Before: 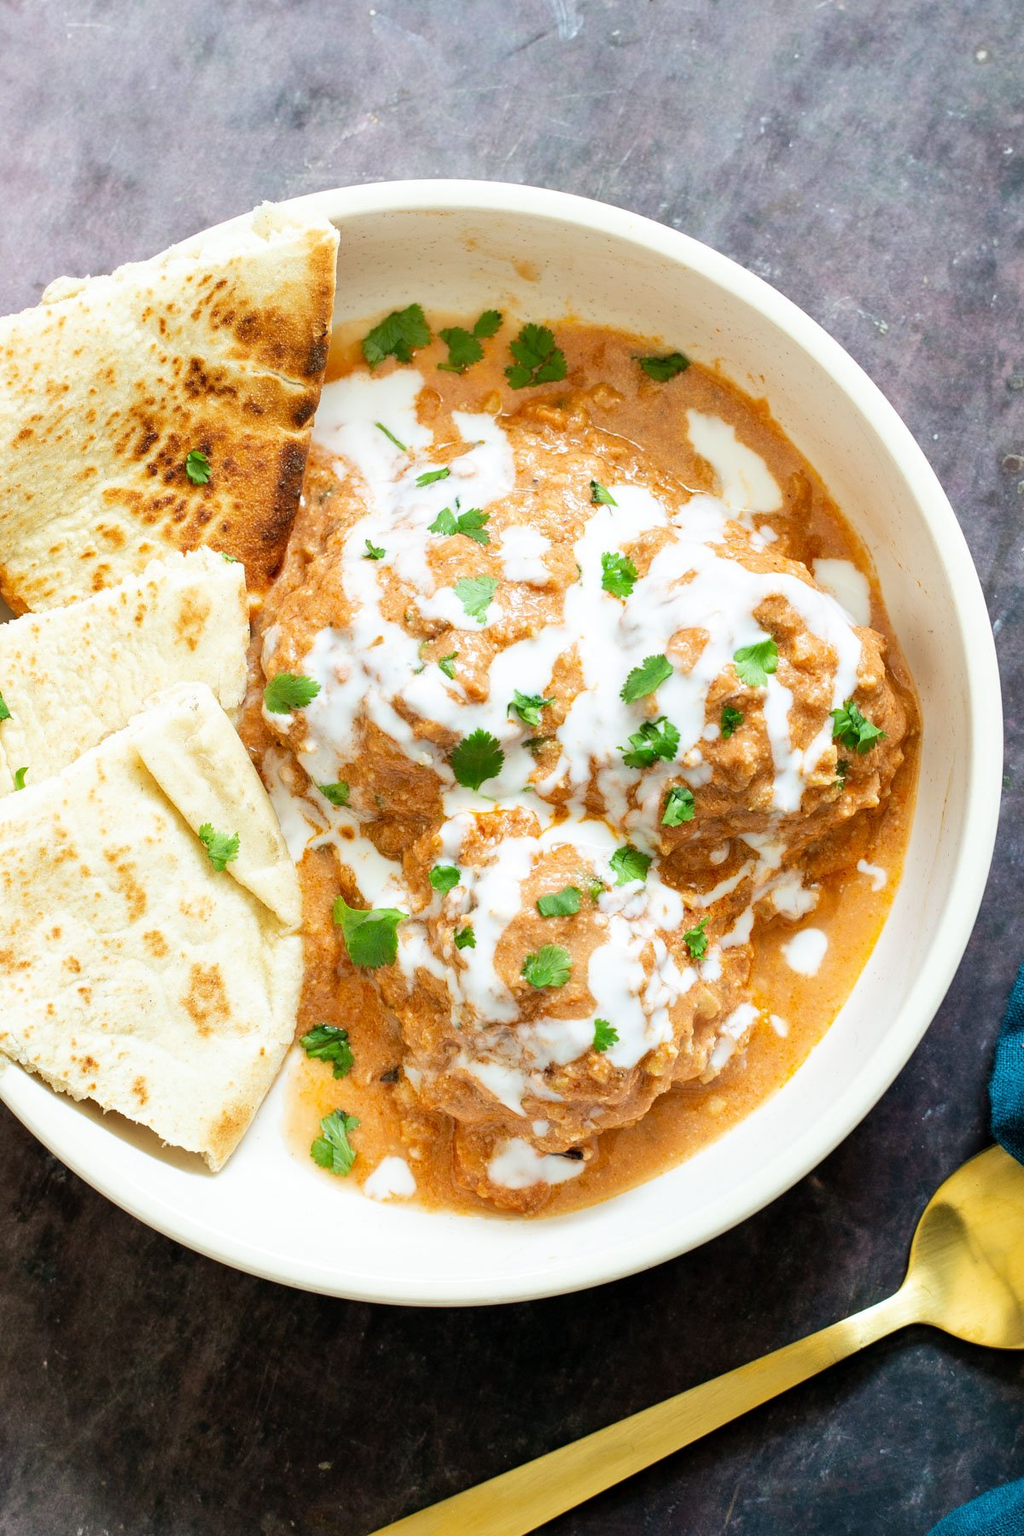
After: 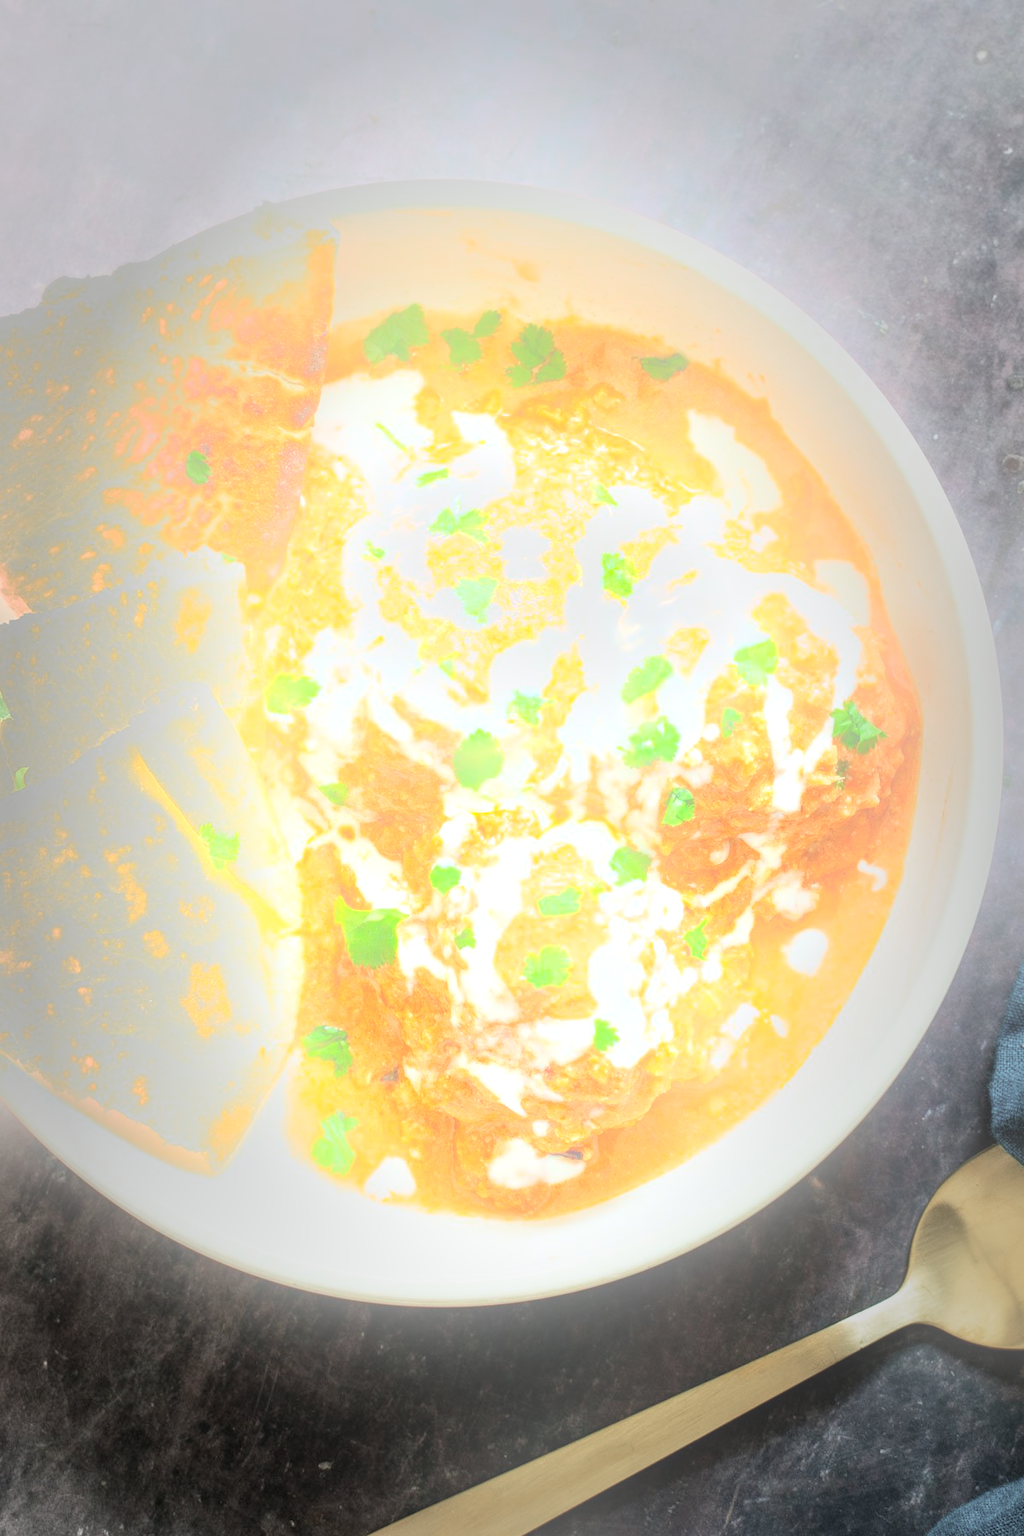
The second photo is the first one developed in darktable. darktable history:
local contrast: on, module defaults
bloom: on, module defaults
vignetting: fall-off start 48.41%, automatic ratio true, width/height ratio 1.29, unbound false
contrast brightness saturation: contrast 0.05
exposure: exposure 0.785 EV, compensate highlight preservation false
